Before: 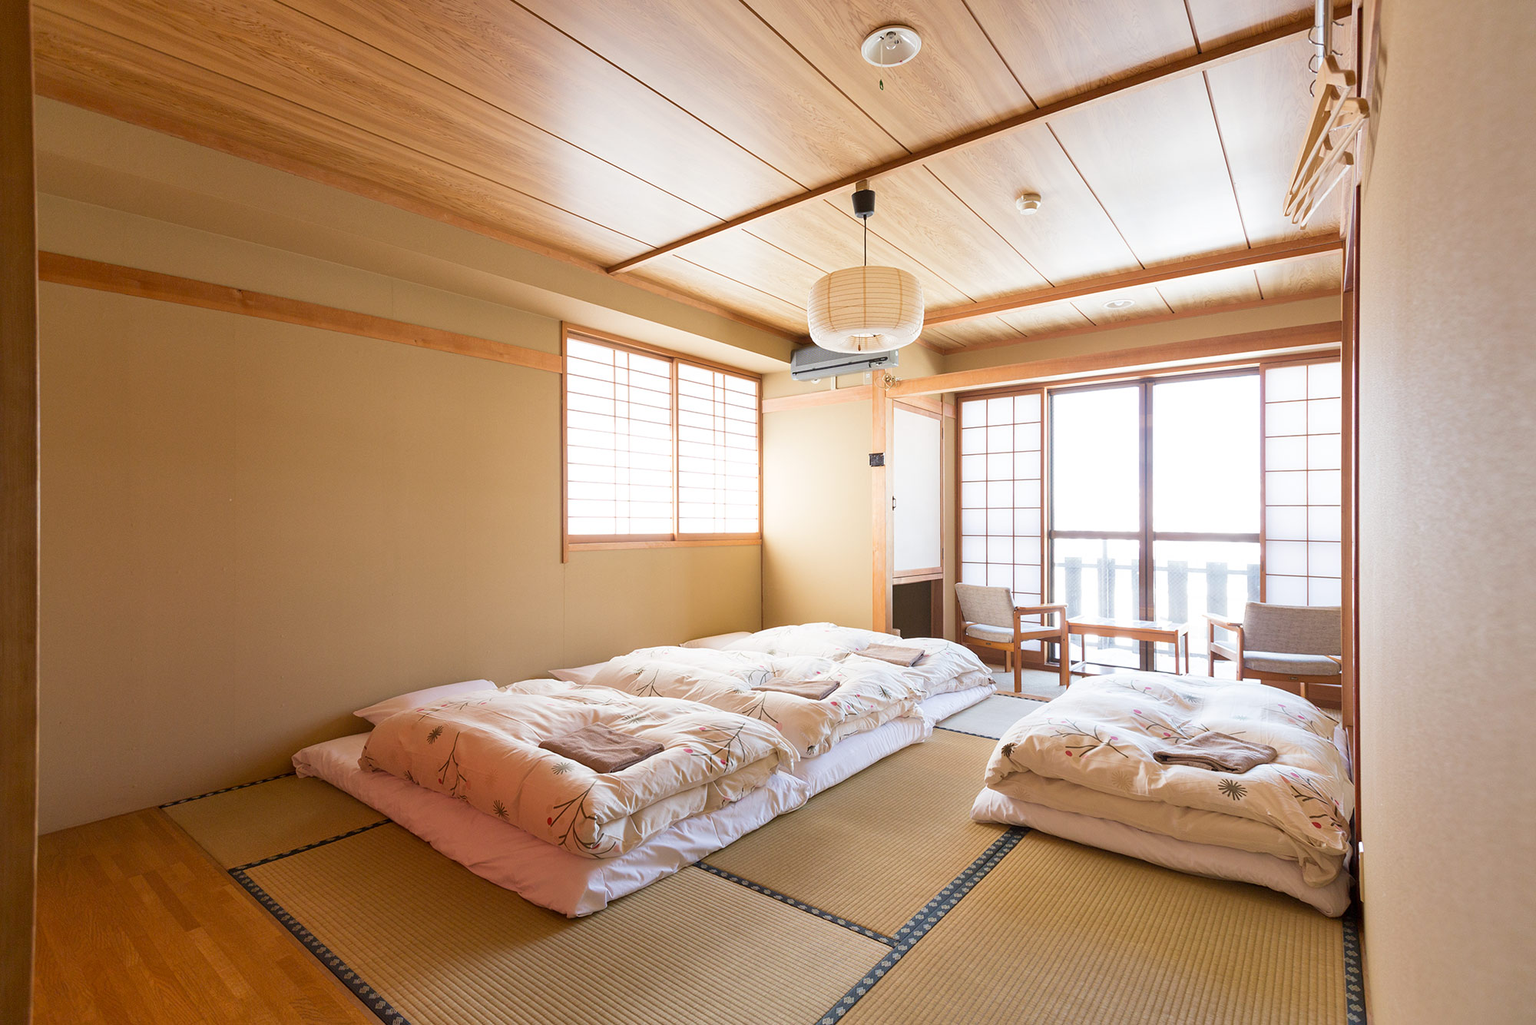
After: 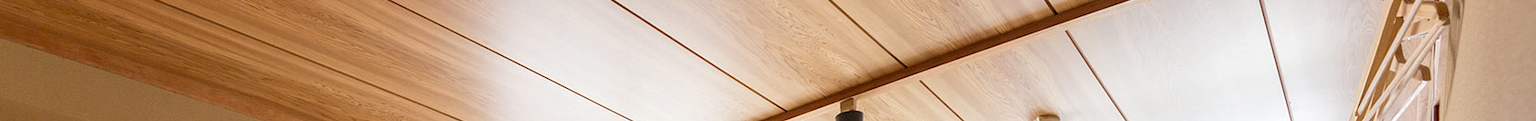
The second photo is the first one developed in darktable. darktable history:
local contrast: on, module defaults
crop and rotate: left 9.644%, top 9.491%, right 6.021%, bottom 80.509%
